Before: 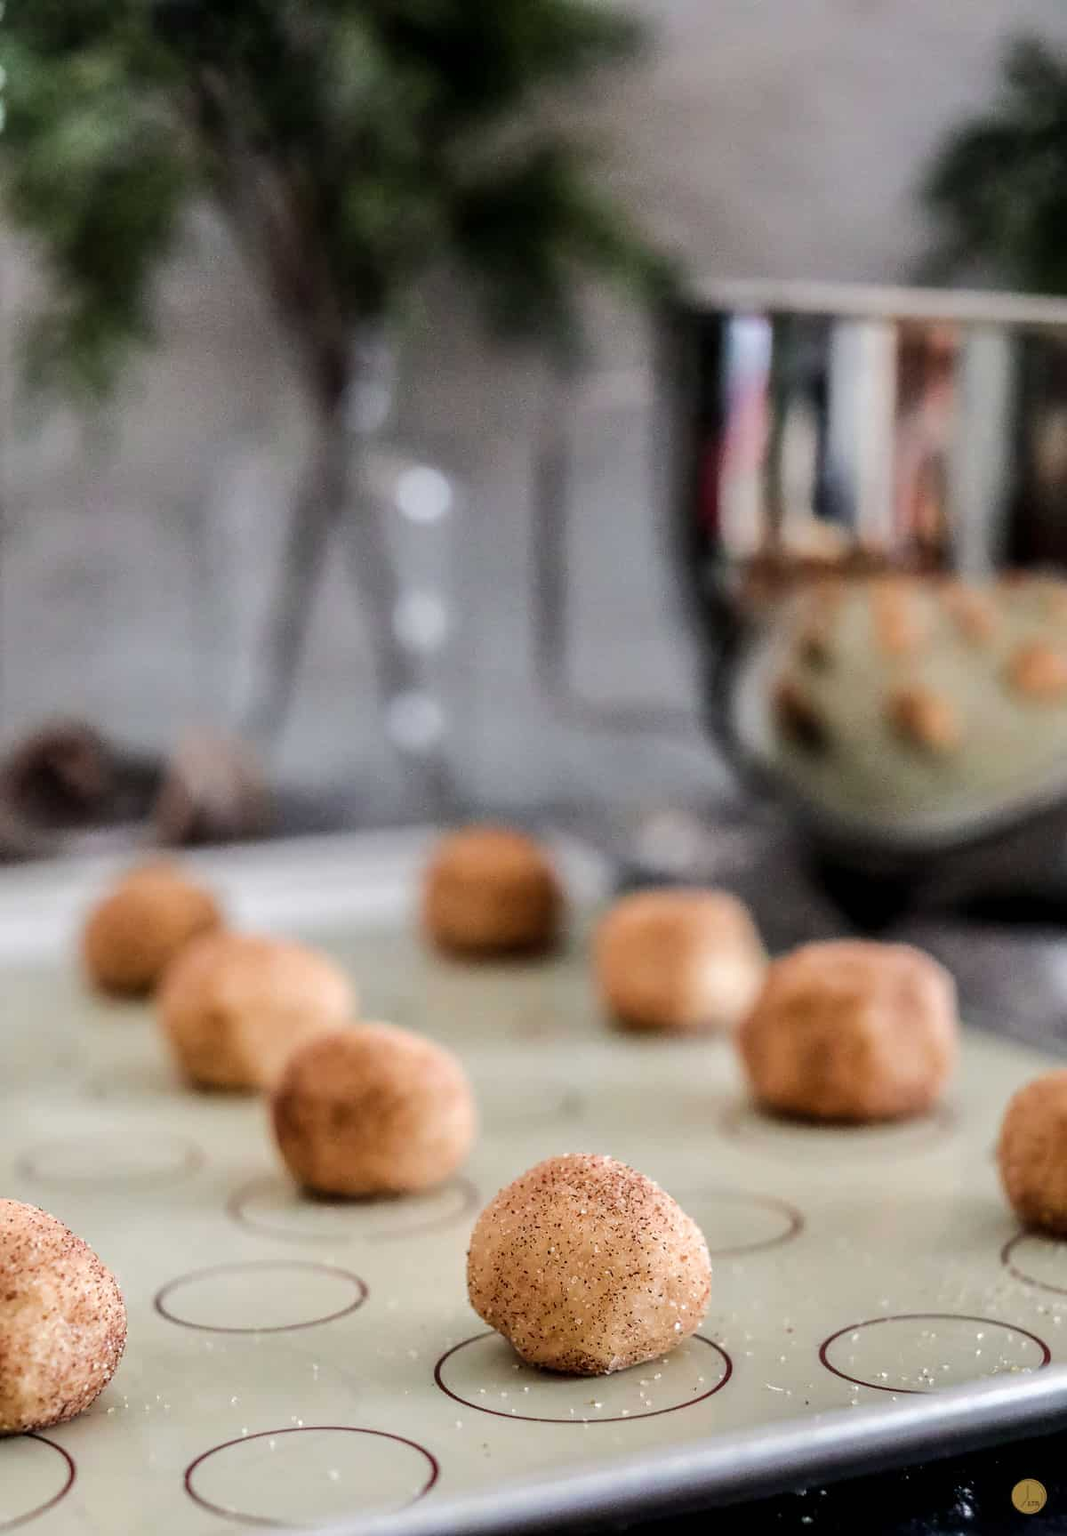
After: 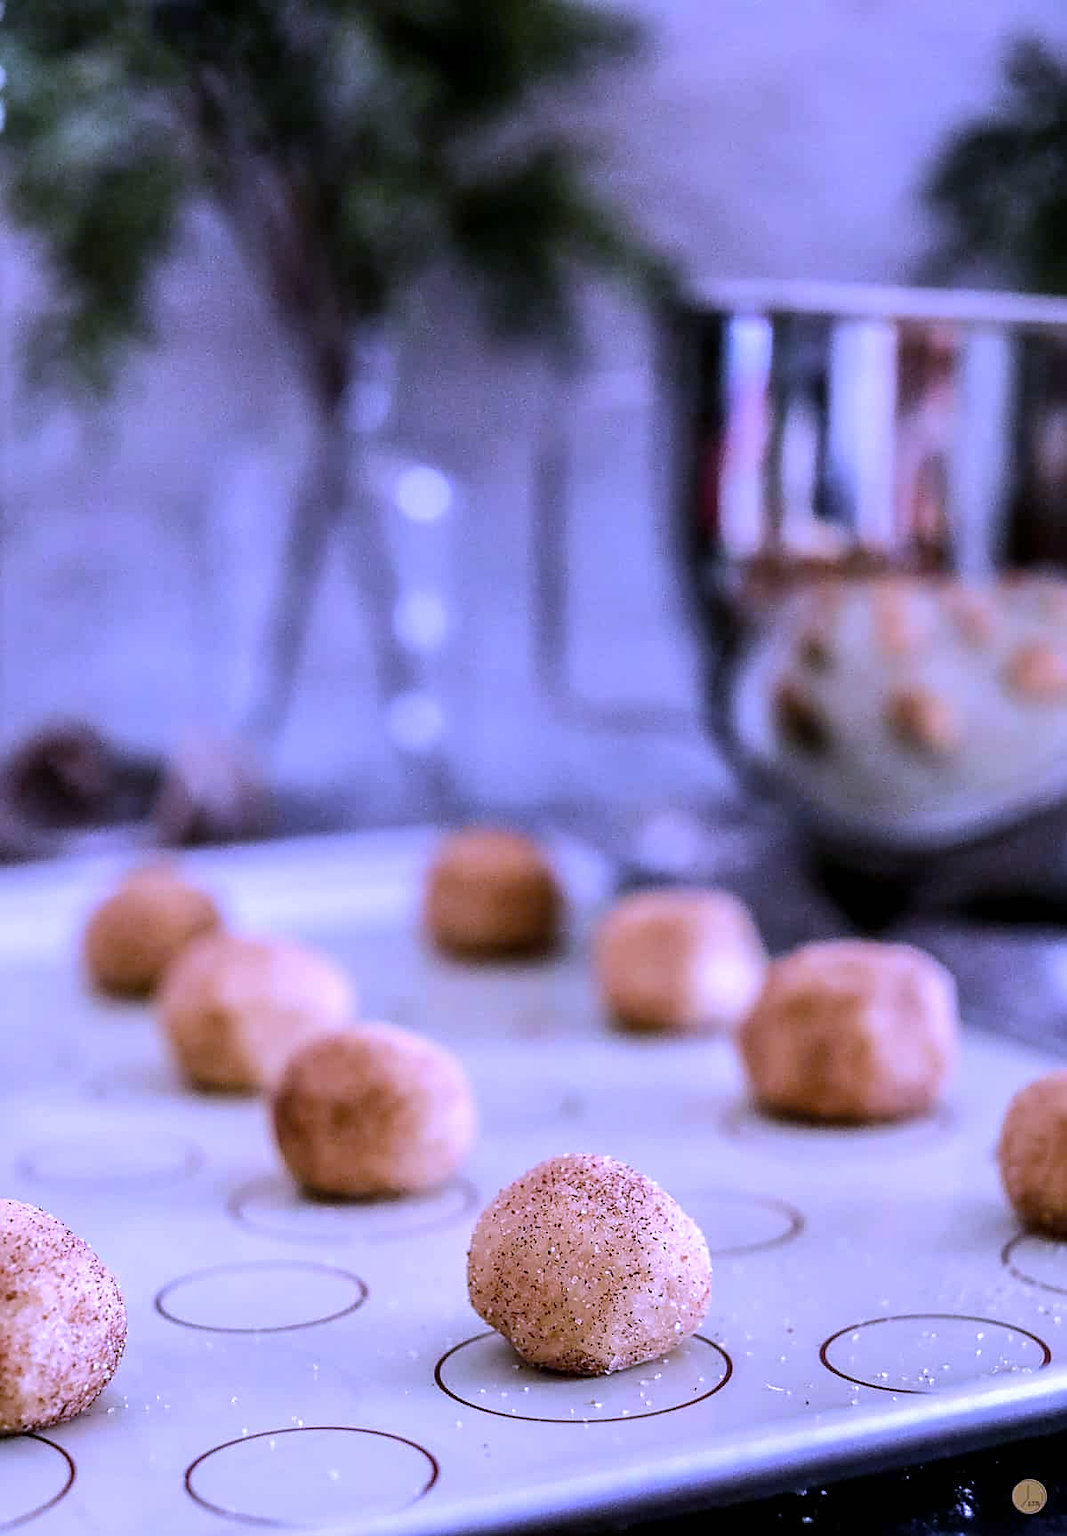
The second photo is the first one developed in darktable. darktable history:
white balance: red 0.98, blue 1.61
sharpen: on, module defaults
